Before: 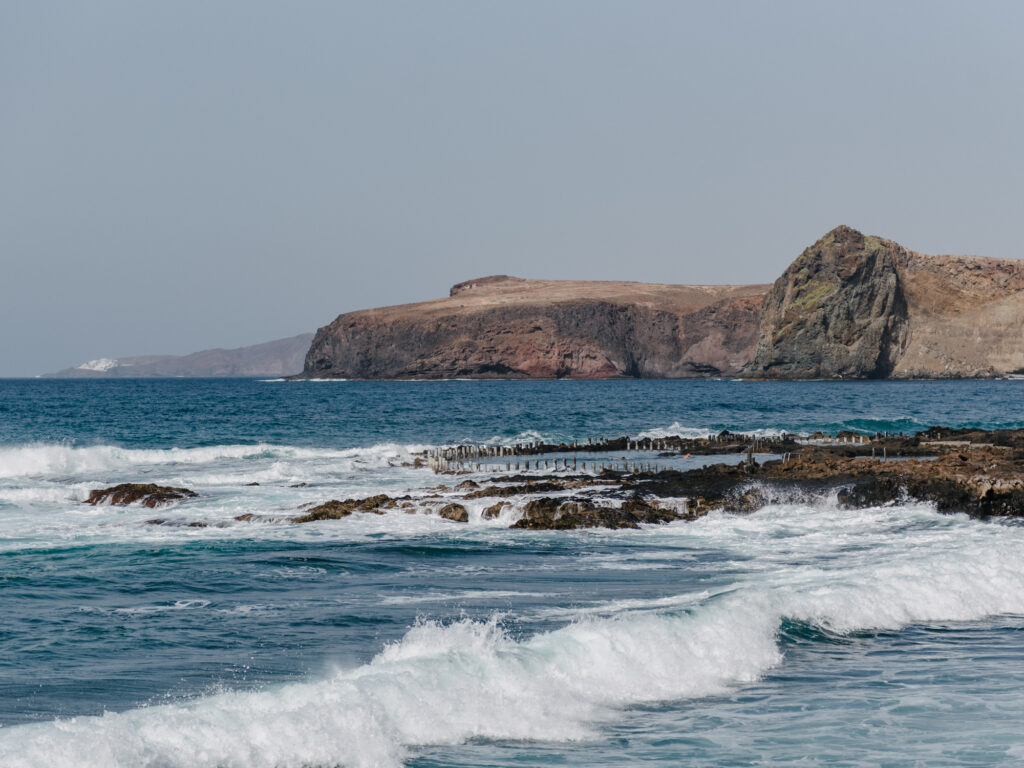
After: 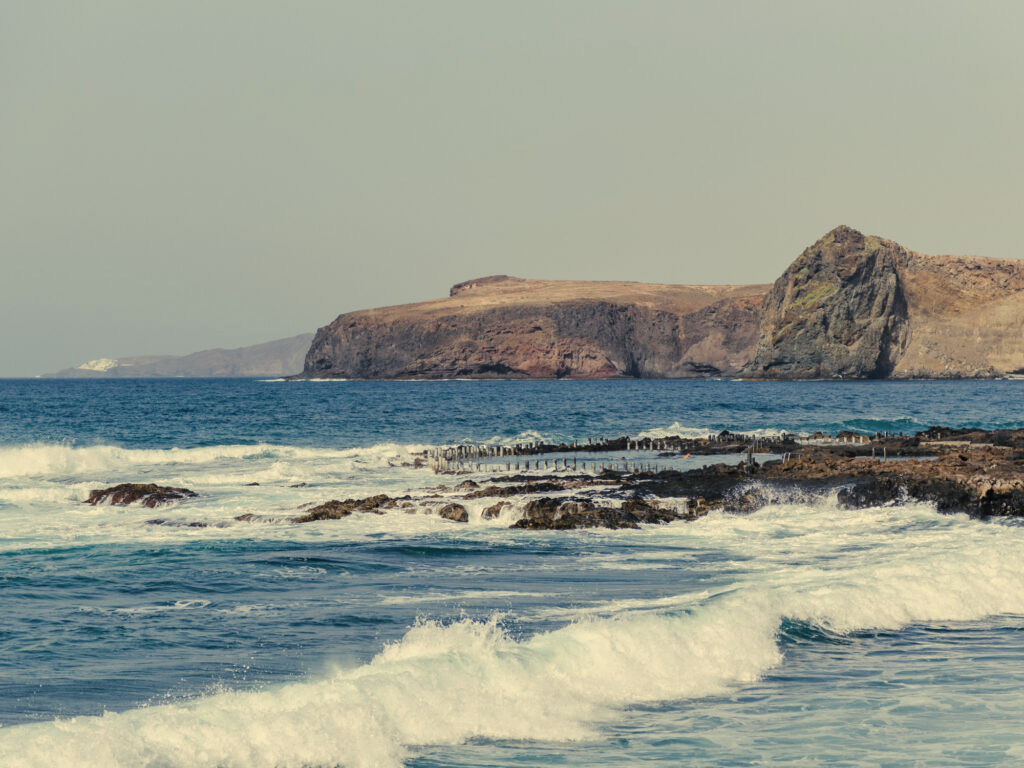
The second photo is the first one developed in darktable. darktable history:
color balance rgb: shadows lift › chroma 2%, shadows lift › hue 263°, highlights gain › chroma 8%, highlights gain › hue 84°, linear chroma grading › global chroma -15%, saturation formula JzAzBz (2021)
contrast brightness saturation: contrast 0.07, brightness 0.08, saturation 0.18
